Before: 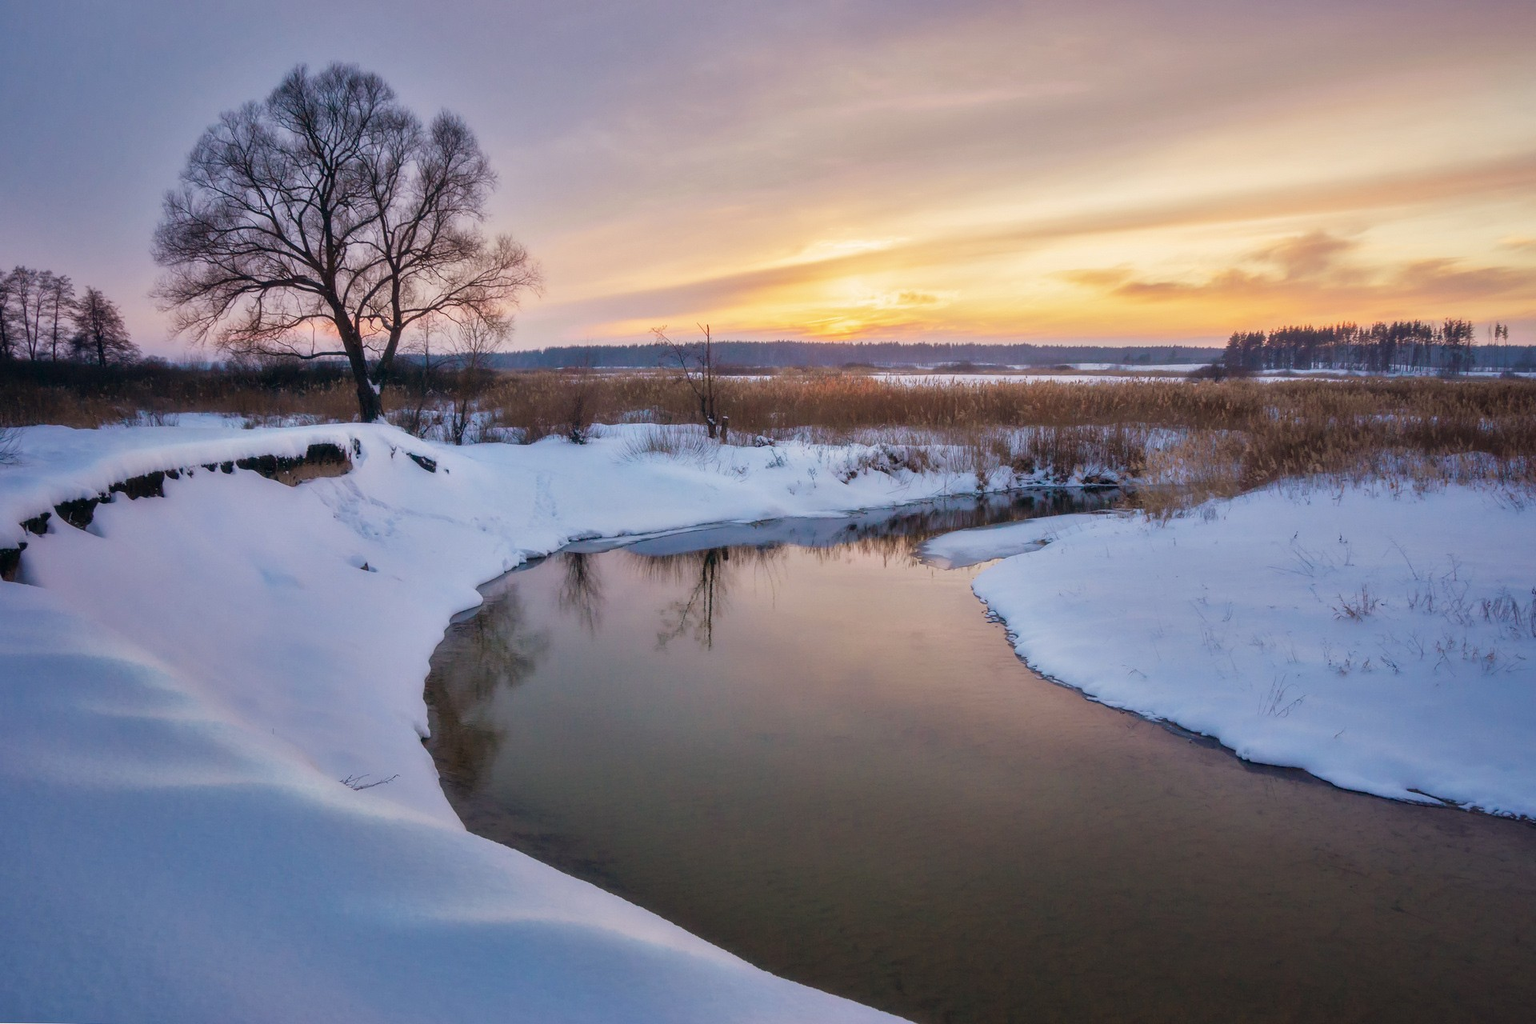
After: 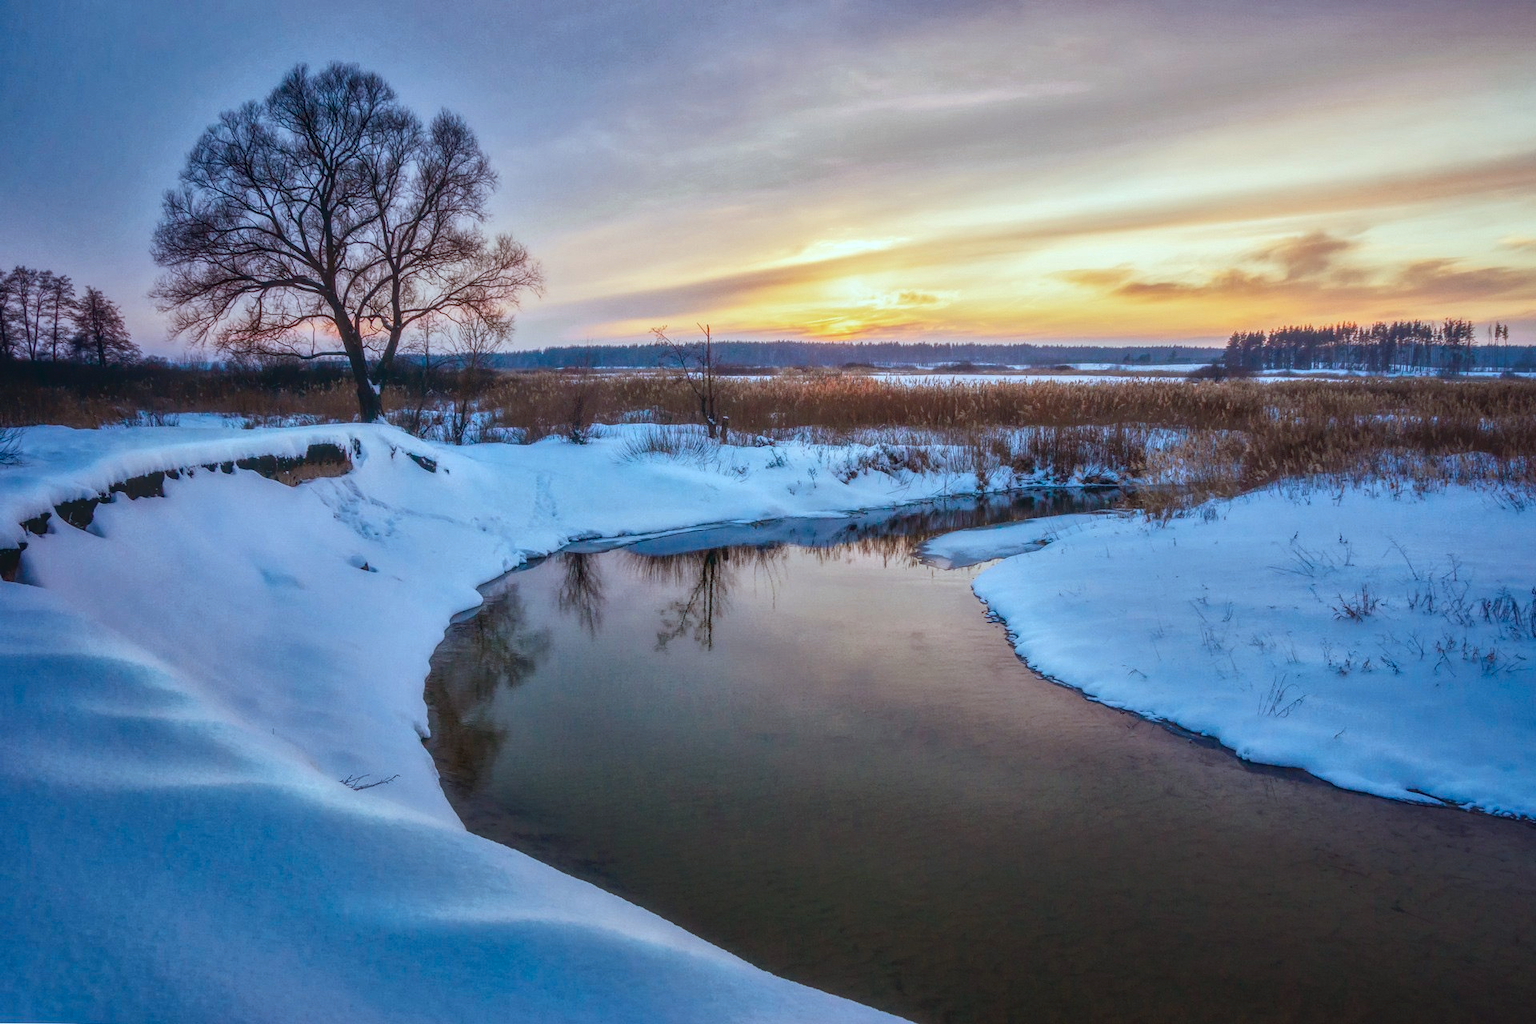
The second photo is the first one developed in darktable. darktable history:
local contrast: highlights 66%, shadows 33%, detail 166%, midtone range 0.2
color correction: highlights a* -11.71, highlights b* -15.58
contrast brightness saturation: contrast 0.19, brightness -0.11, saturation 0.21
